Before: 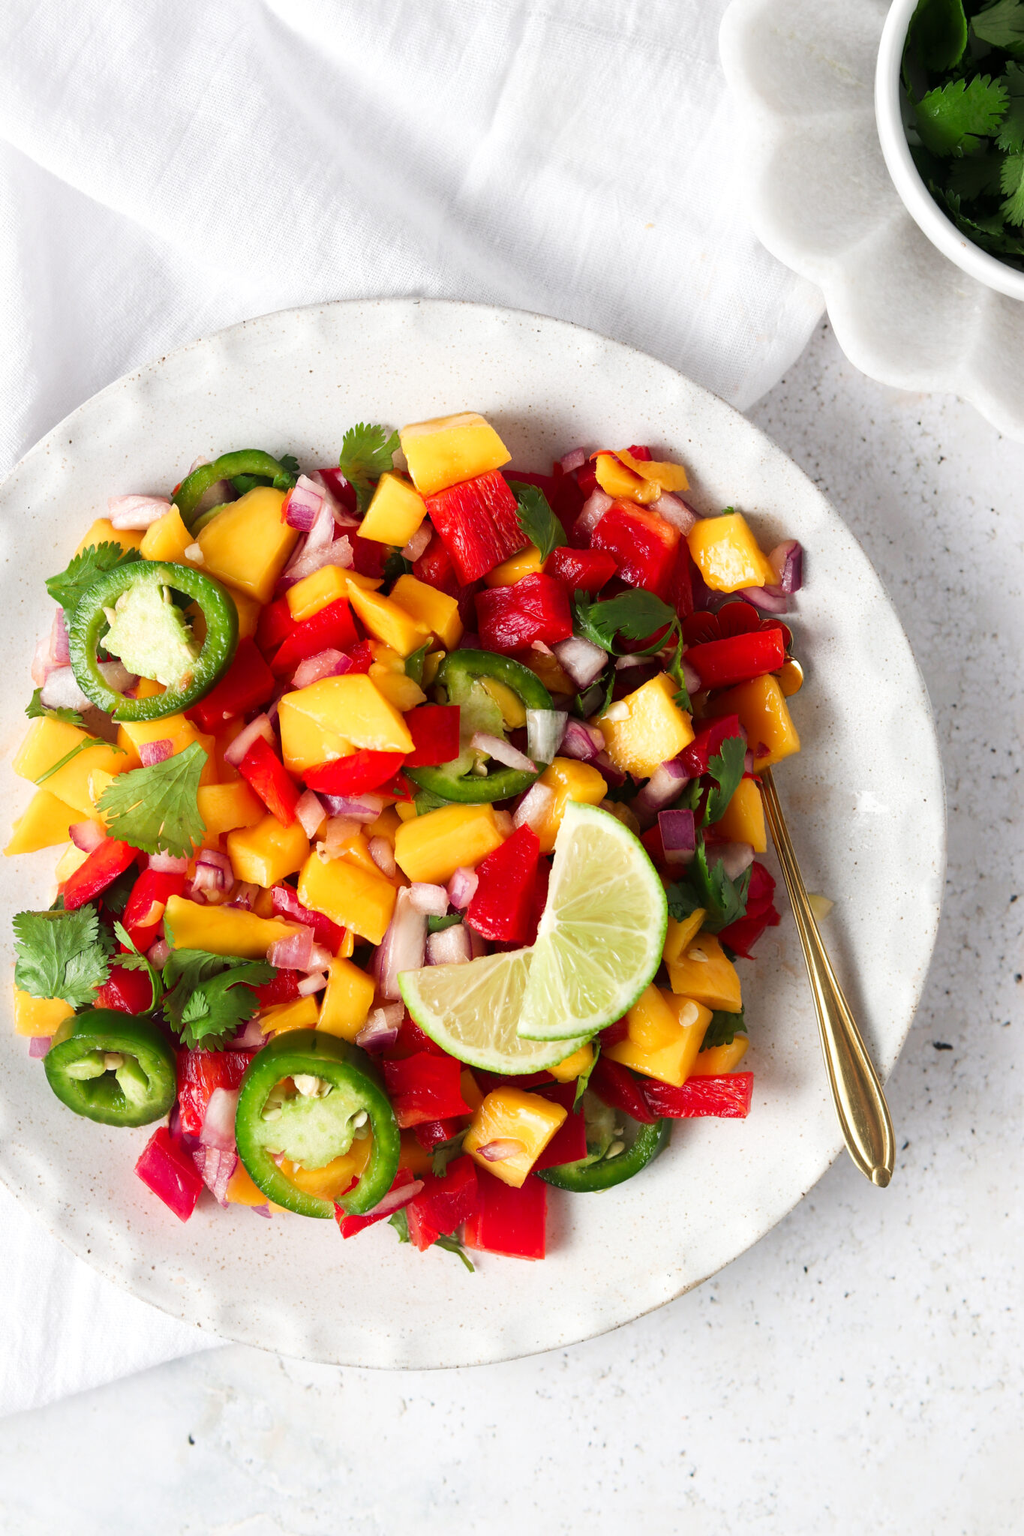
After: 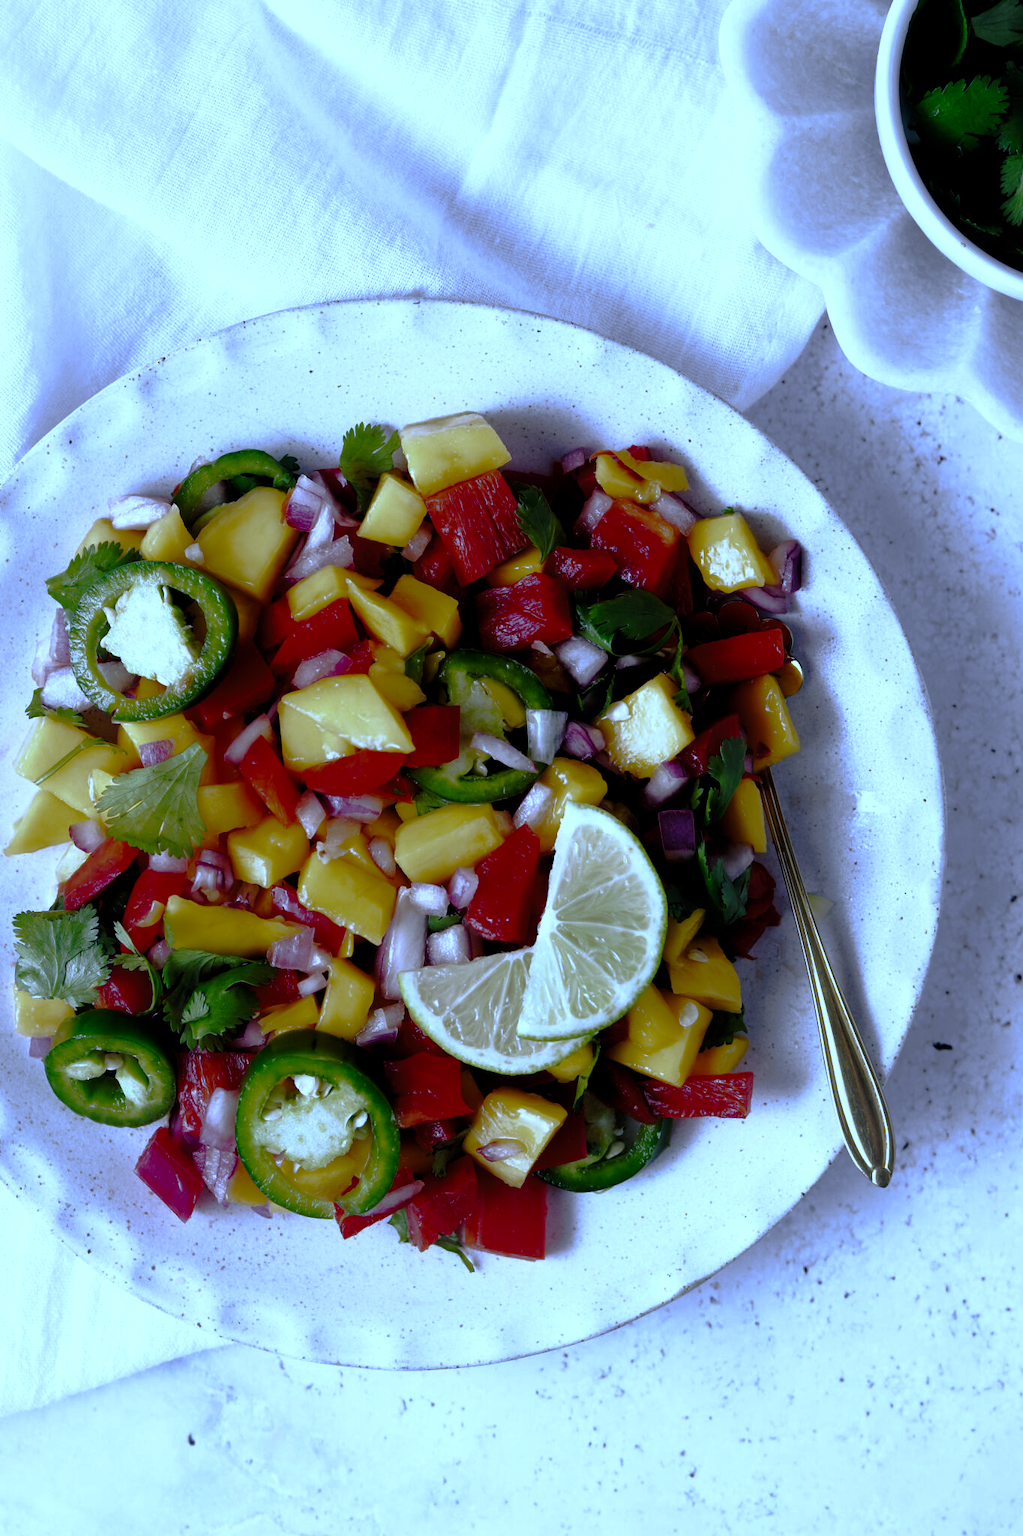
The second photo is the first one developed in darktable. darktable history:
base curve: curves: ch0 [(0, 0) (0.564, 0.291) (0.802, 0.731) (1, 1)]
white balance: red 0.766, blue 1.537
levels: levels [0.029, 0.545, 0.971]
tone curve: curves: ch0 [(0, 0) (0.003, 0.019) (0.011, 0.019) (0.025, 0.023) (0.044, 0.032) (0.069, 0.046) (0.1, 0.073) (0.136, 0.129) (0.177, 0.207) (0.224, 0.295) (0.277, 0.394) (0.335, 0.48) (0.399, 0.524) (0.468, 0.575) (0.543, 0.628) (0.623, 0.684) (0.709, 0.739) (0.801, 0.808) (0.898, 0.9) (1, 1)], preserve colors none
